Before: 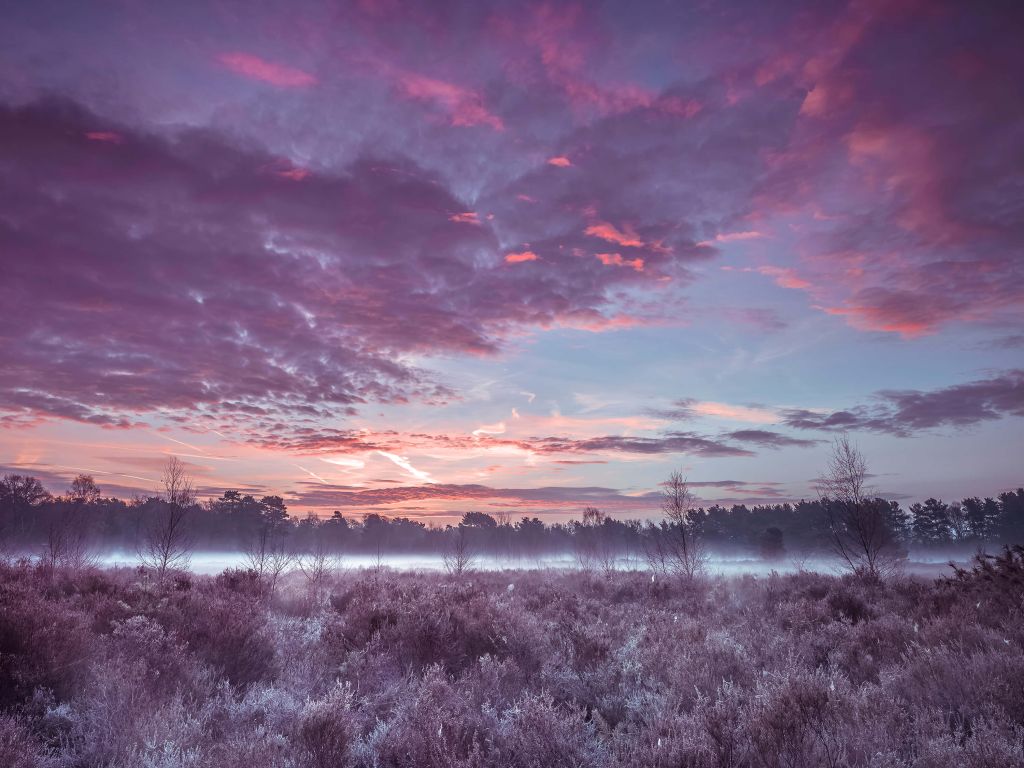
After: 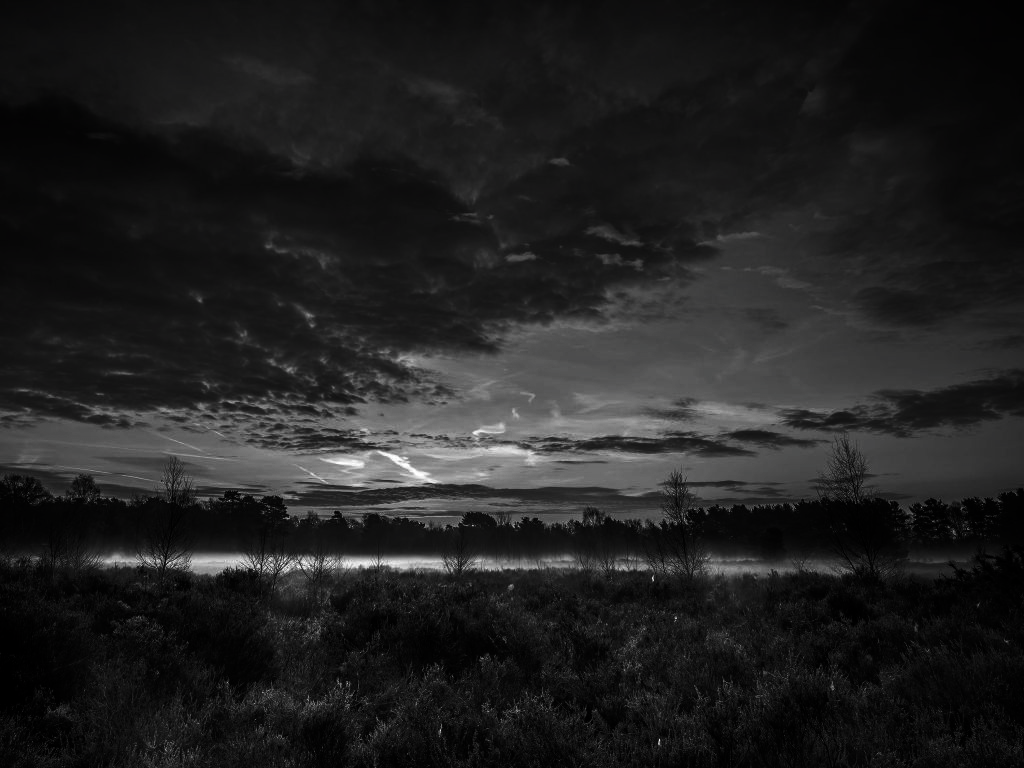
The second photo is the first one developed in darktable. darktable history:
contrast brightness saturation: contrast 0.024, brightness -0.986, saturation -0.996
